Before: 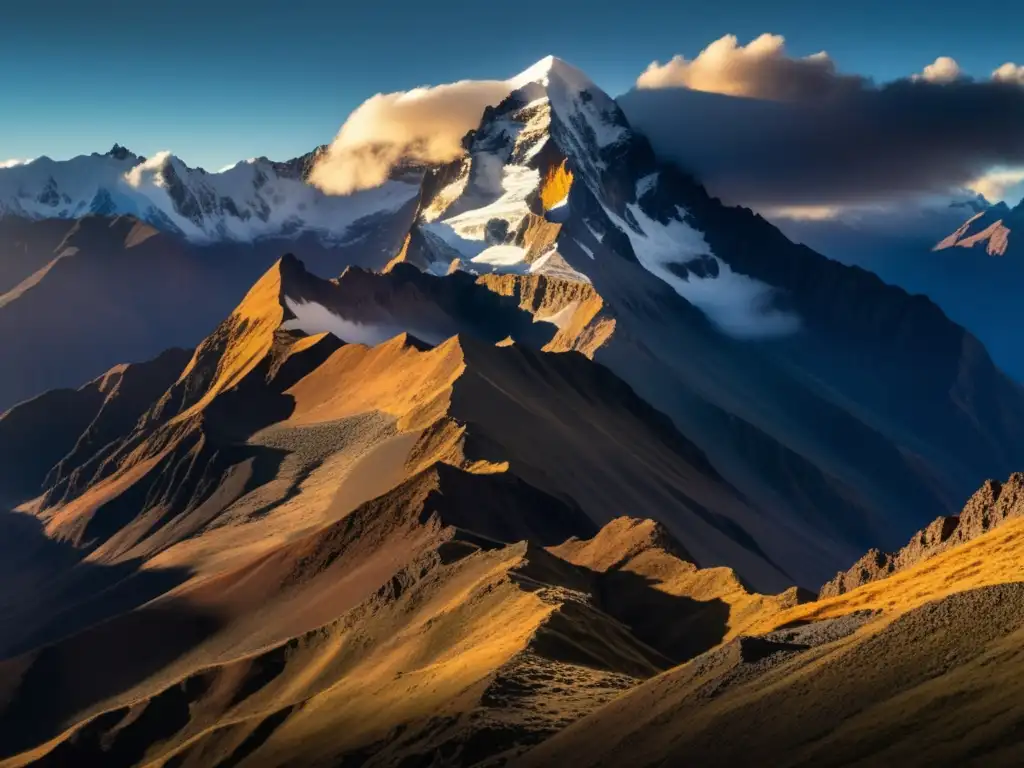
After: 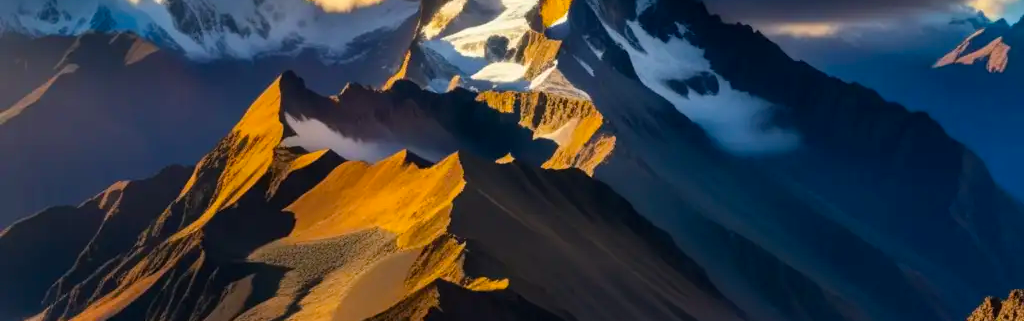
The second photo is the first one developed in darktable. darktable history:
crop and rotate: top 23.84%, bottom 34.294%
color balance rgb: perceptual saturation grading › global saturation 20%, global vibrance 20%
